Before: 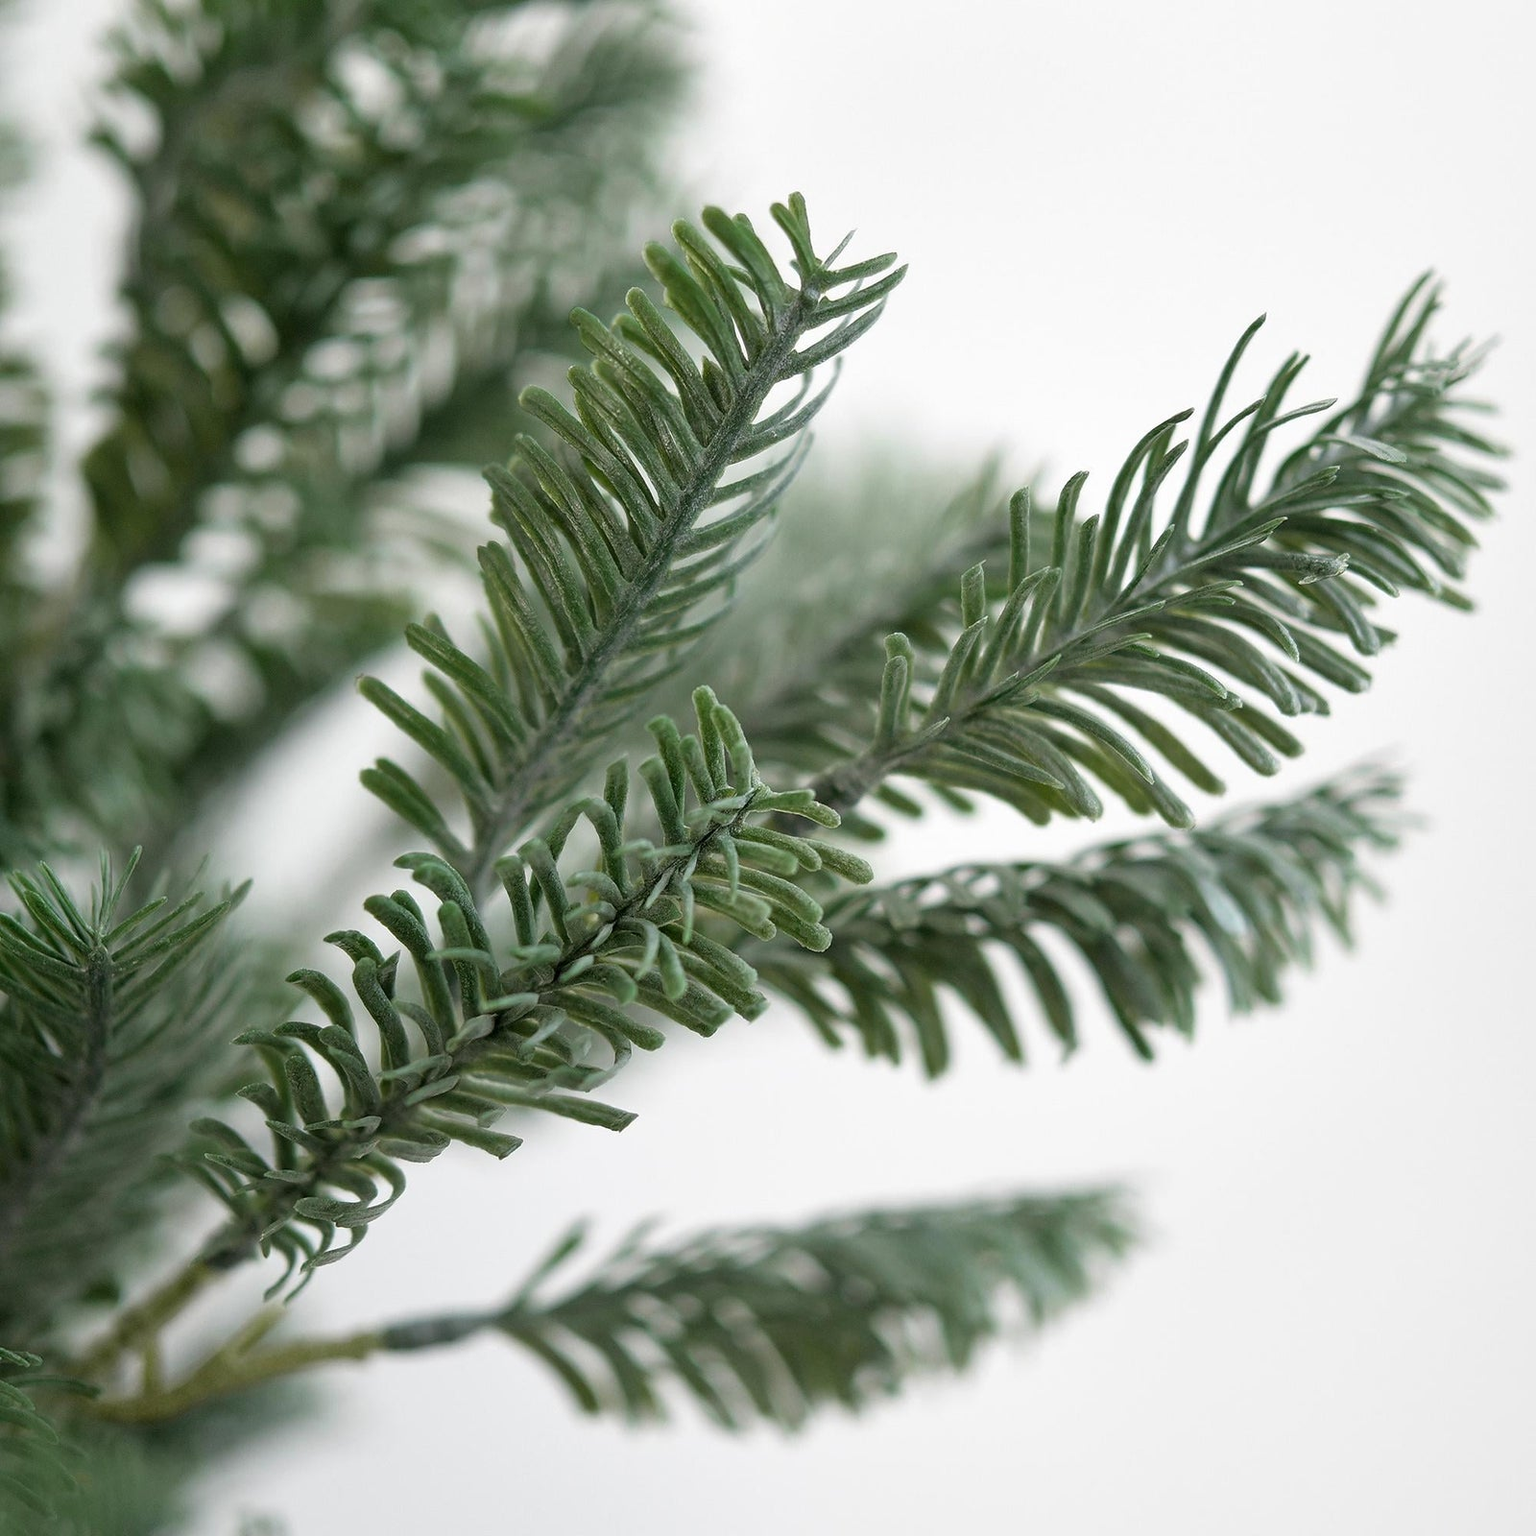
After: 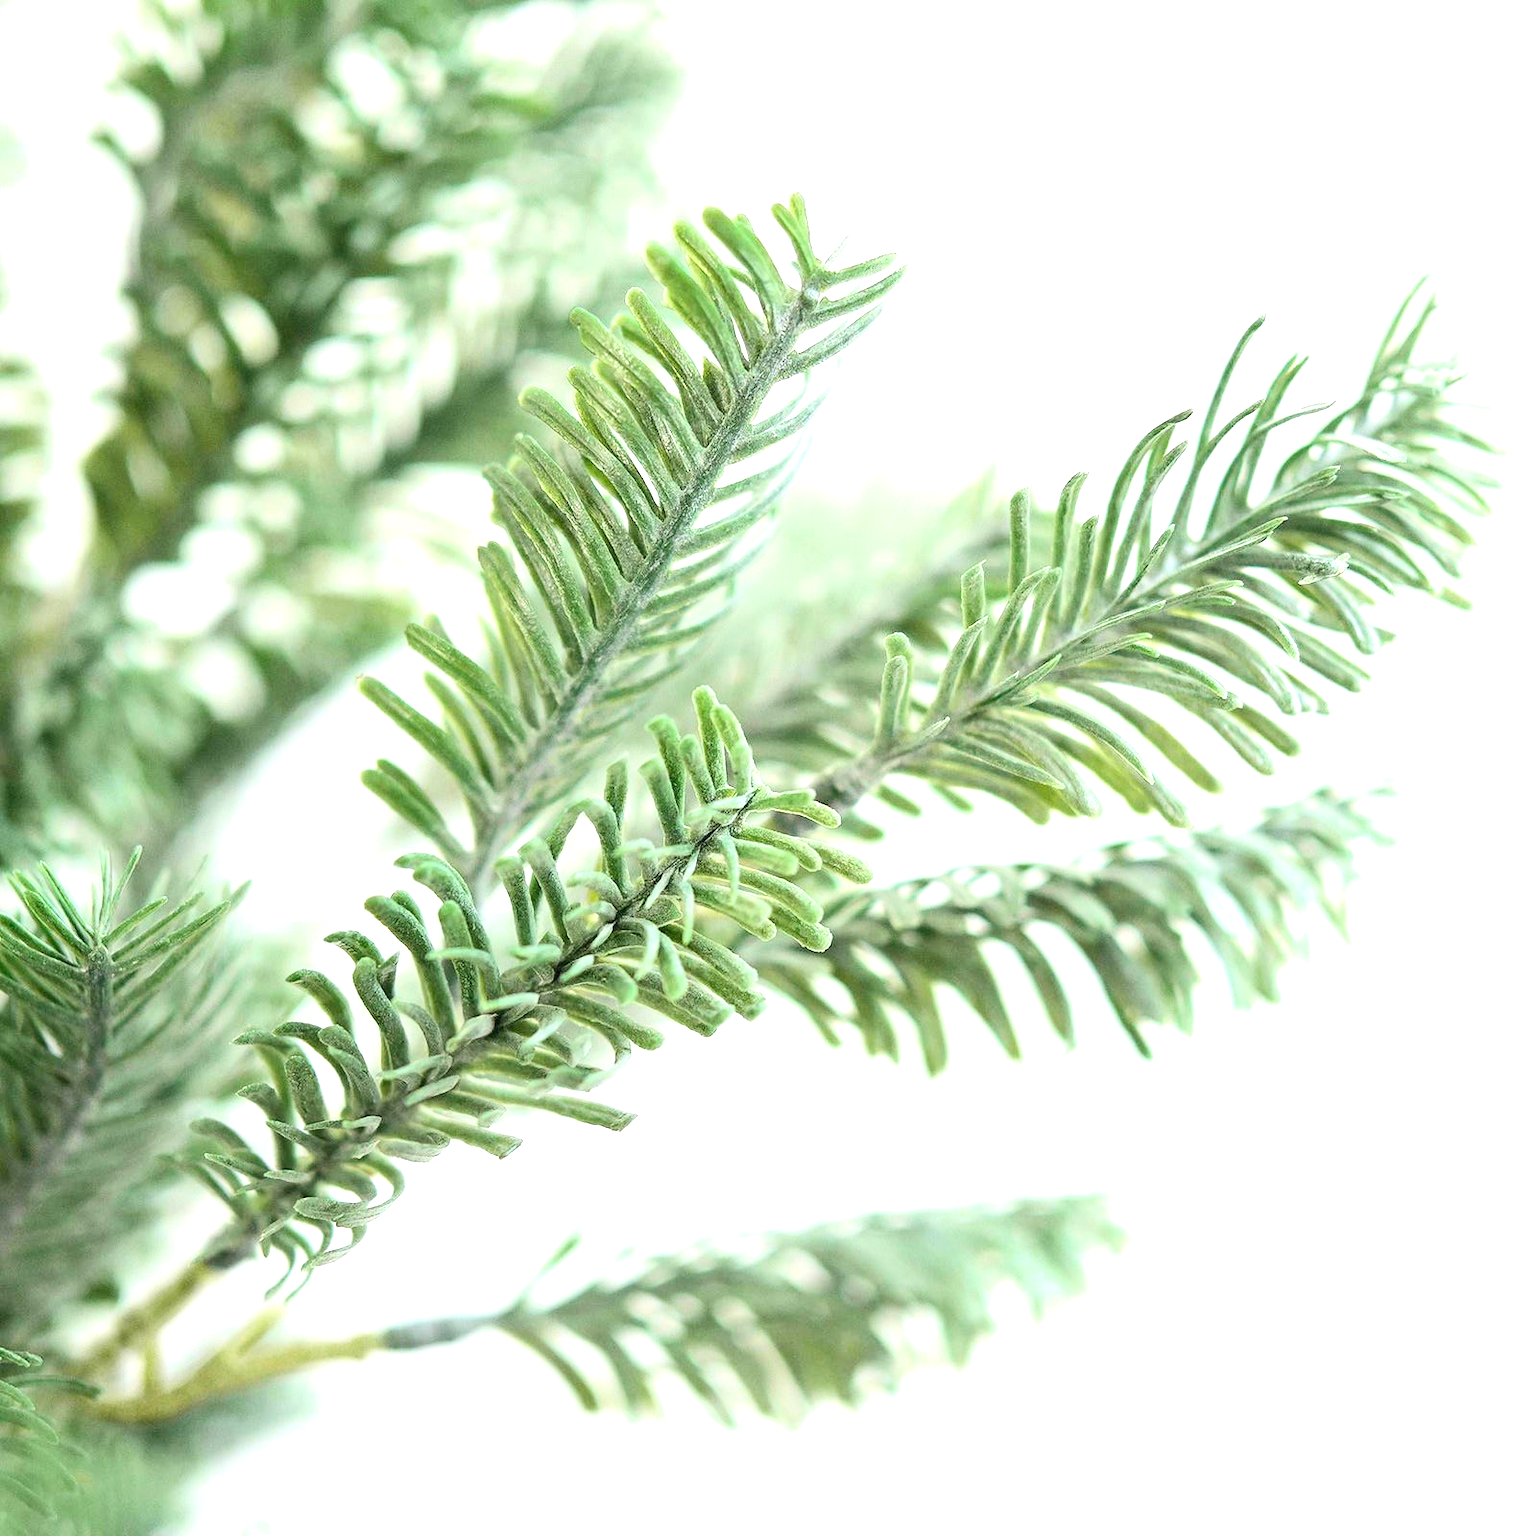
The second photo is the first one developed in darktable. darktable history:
contrast brightness saturation: contrast 0.2, brightness 0.16, saturation 0.22
exposure: black level correction 0, exposure 1.625 EV, compensate exposure bias true, compensate highlight preservation false
